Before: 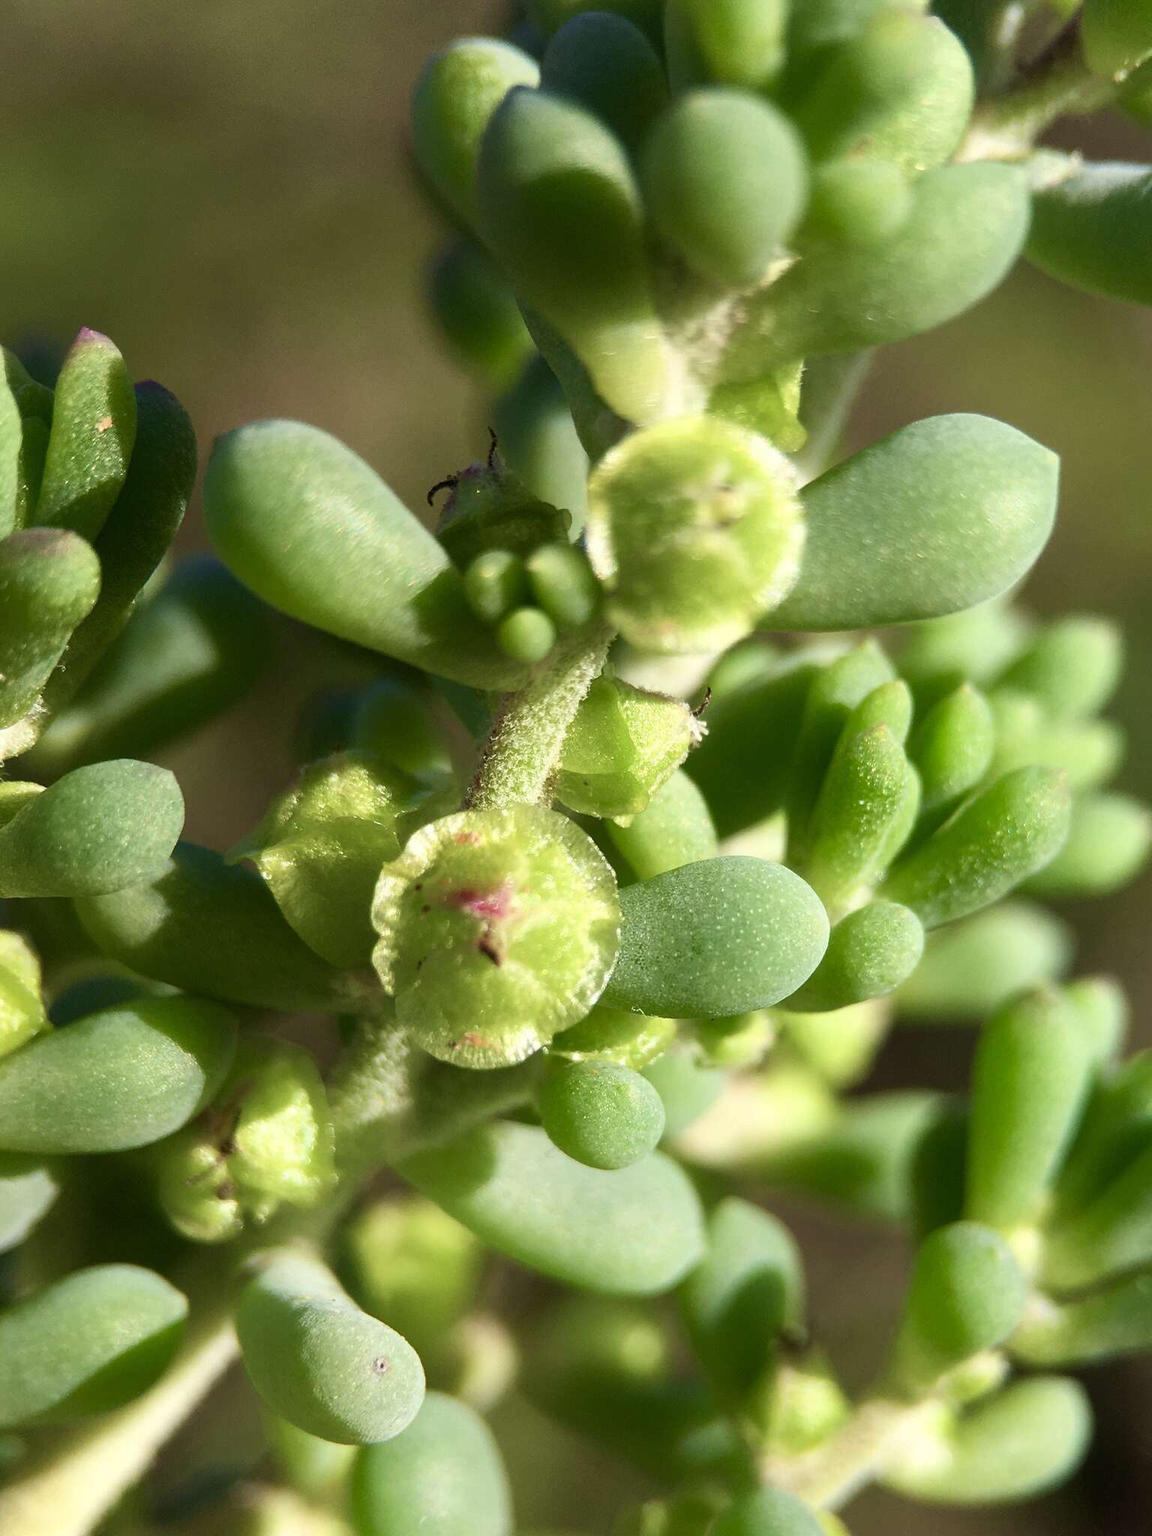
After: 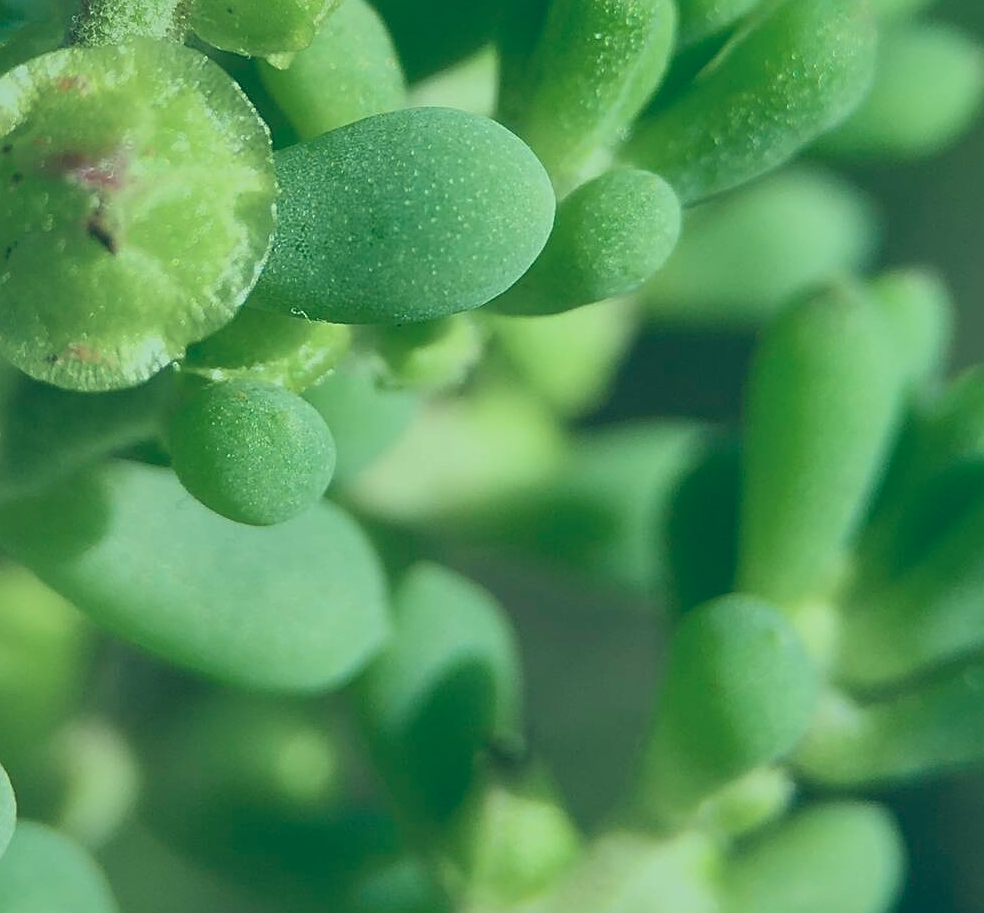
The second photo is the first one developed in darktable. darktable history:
color correction: highlights a* -19.92, highlights b* 9.8, shadows a* -19.81, shadows b* -10.85
shadows and highlights: on, module defaults
contrast brightness saturation: contrast -0.254, saturation -0.427
sharpen: amount 0.493
crop and rotate: left 35.906%, top 50.497%, bottom 4.905%
